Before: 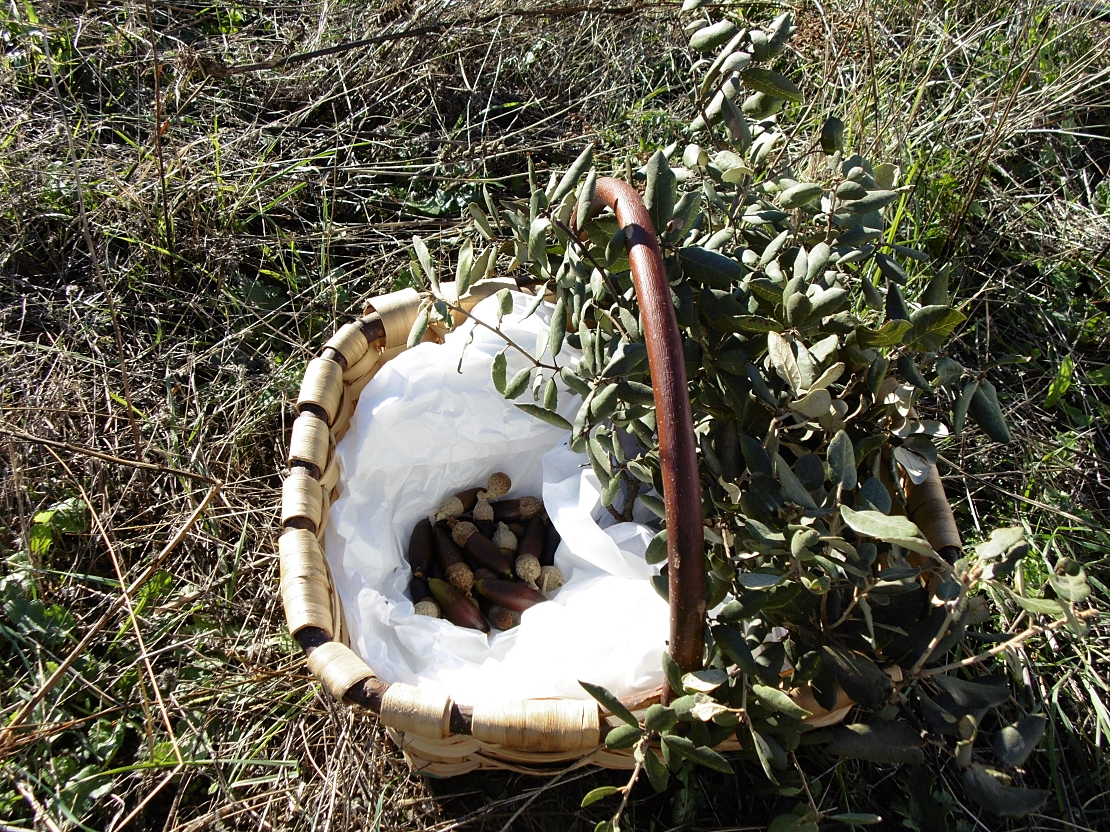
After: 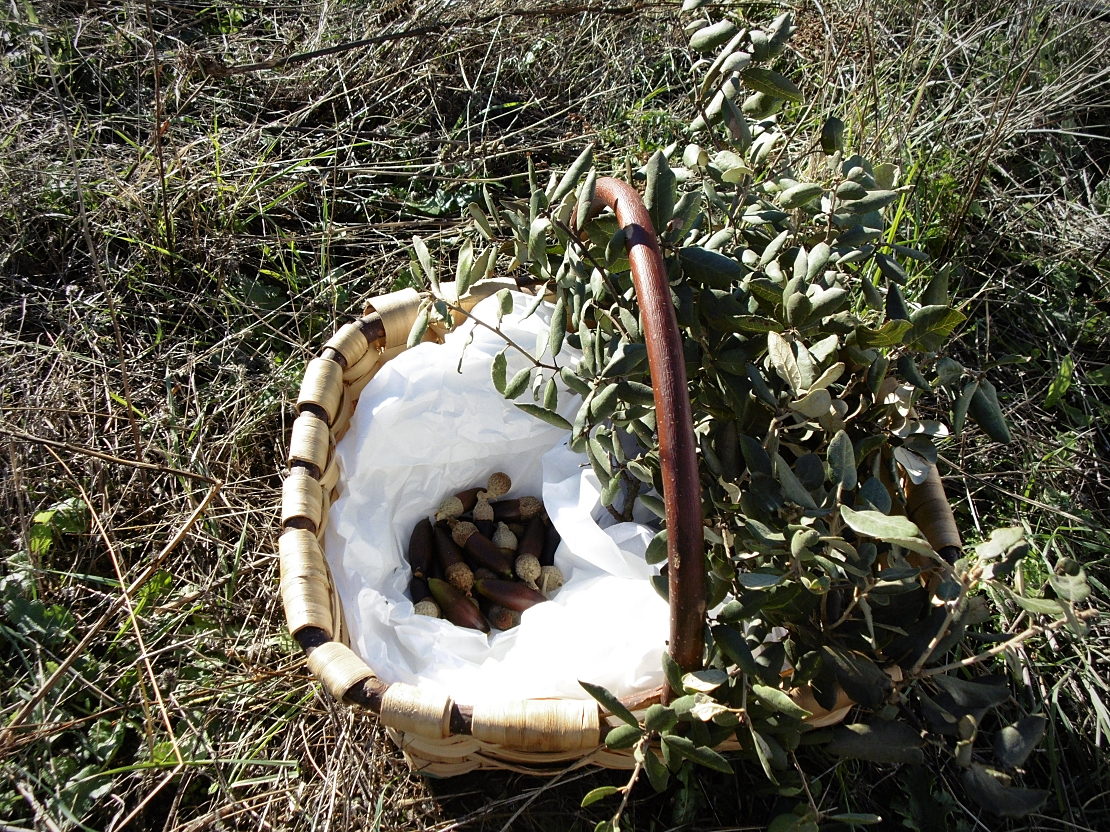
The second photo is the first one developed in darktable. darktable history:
vignetting: fall-off radius 60.85%, center (-0.036, 0.153)
